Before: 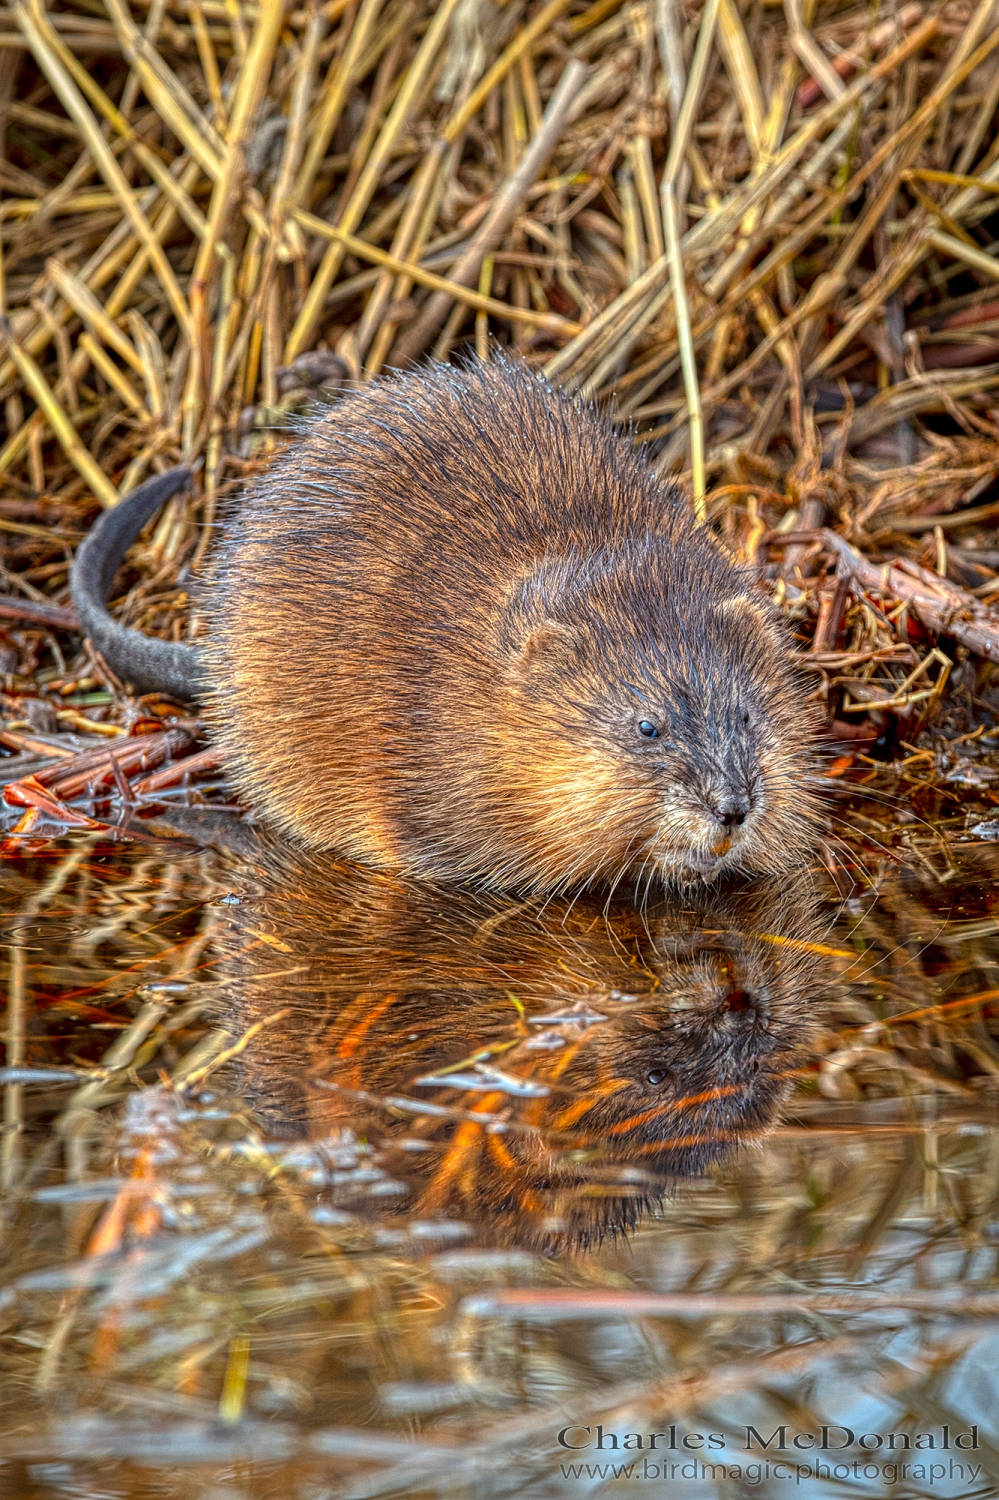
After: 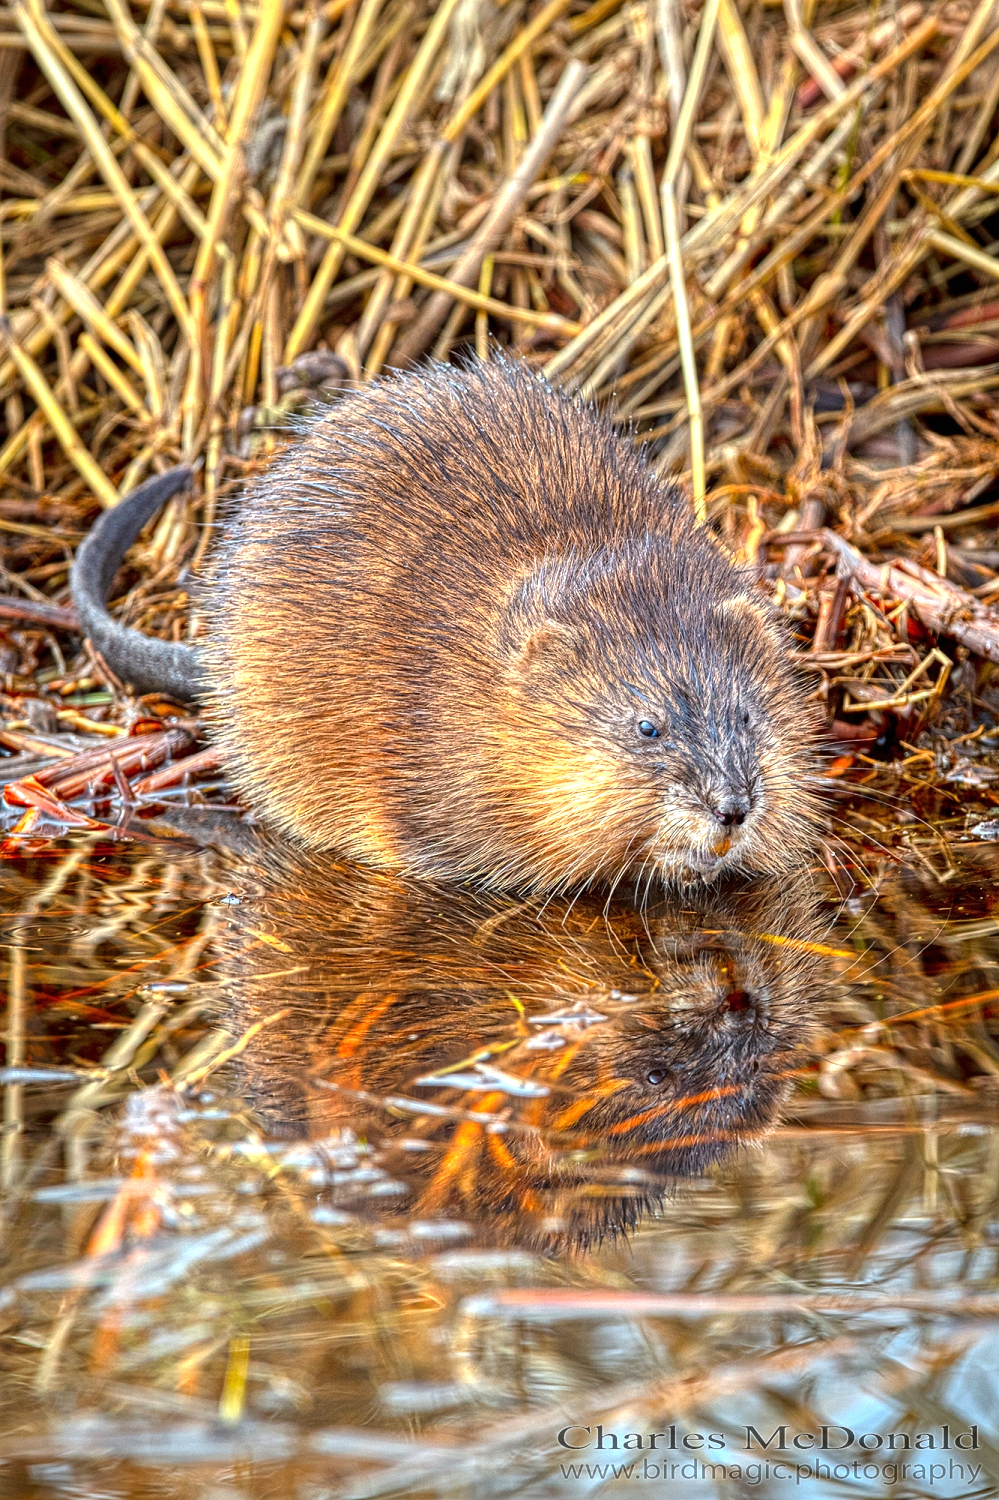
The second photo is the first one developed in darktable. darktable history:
rotate and perspective: crop left 0, crop top 0
exposure: black level correction 0, exposure 0.6 EV, compensate exposure bias true, compensate highlight preservation false
